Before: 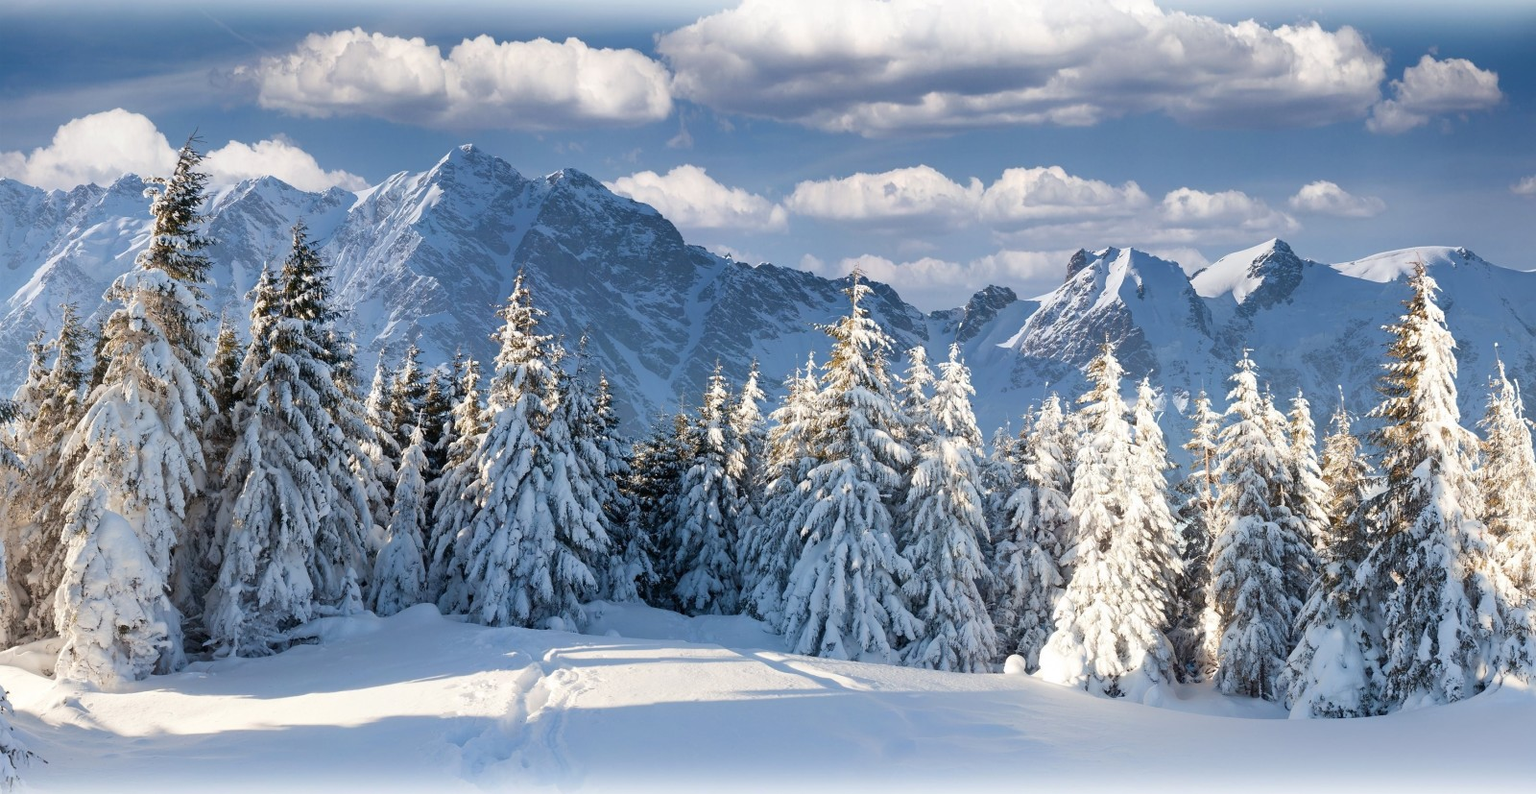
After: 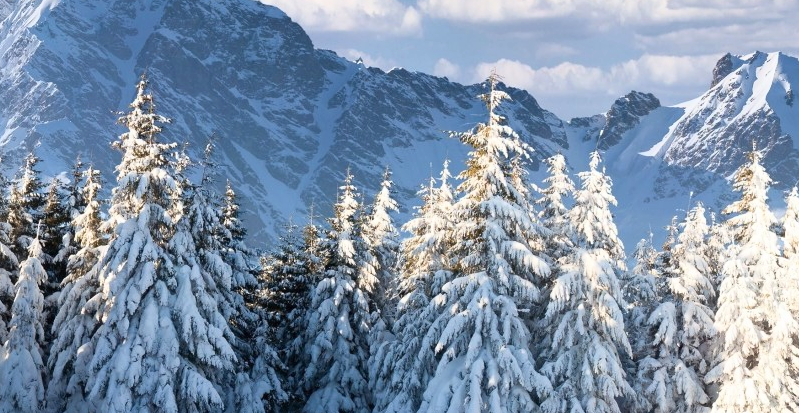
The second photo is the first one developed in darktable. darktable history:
tone equalizer: -8 EV 0.06 EV, smoothing diameter 25%, edges refinement/feathering 10, preserve details guided filter
crop: left 25%, top 25%, right 25%, bottom 25%
base curve: curves: ch0 [(0, 0) (0.666, 0.806) (1, 1)]
